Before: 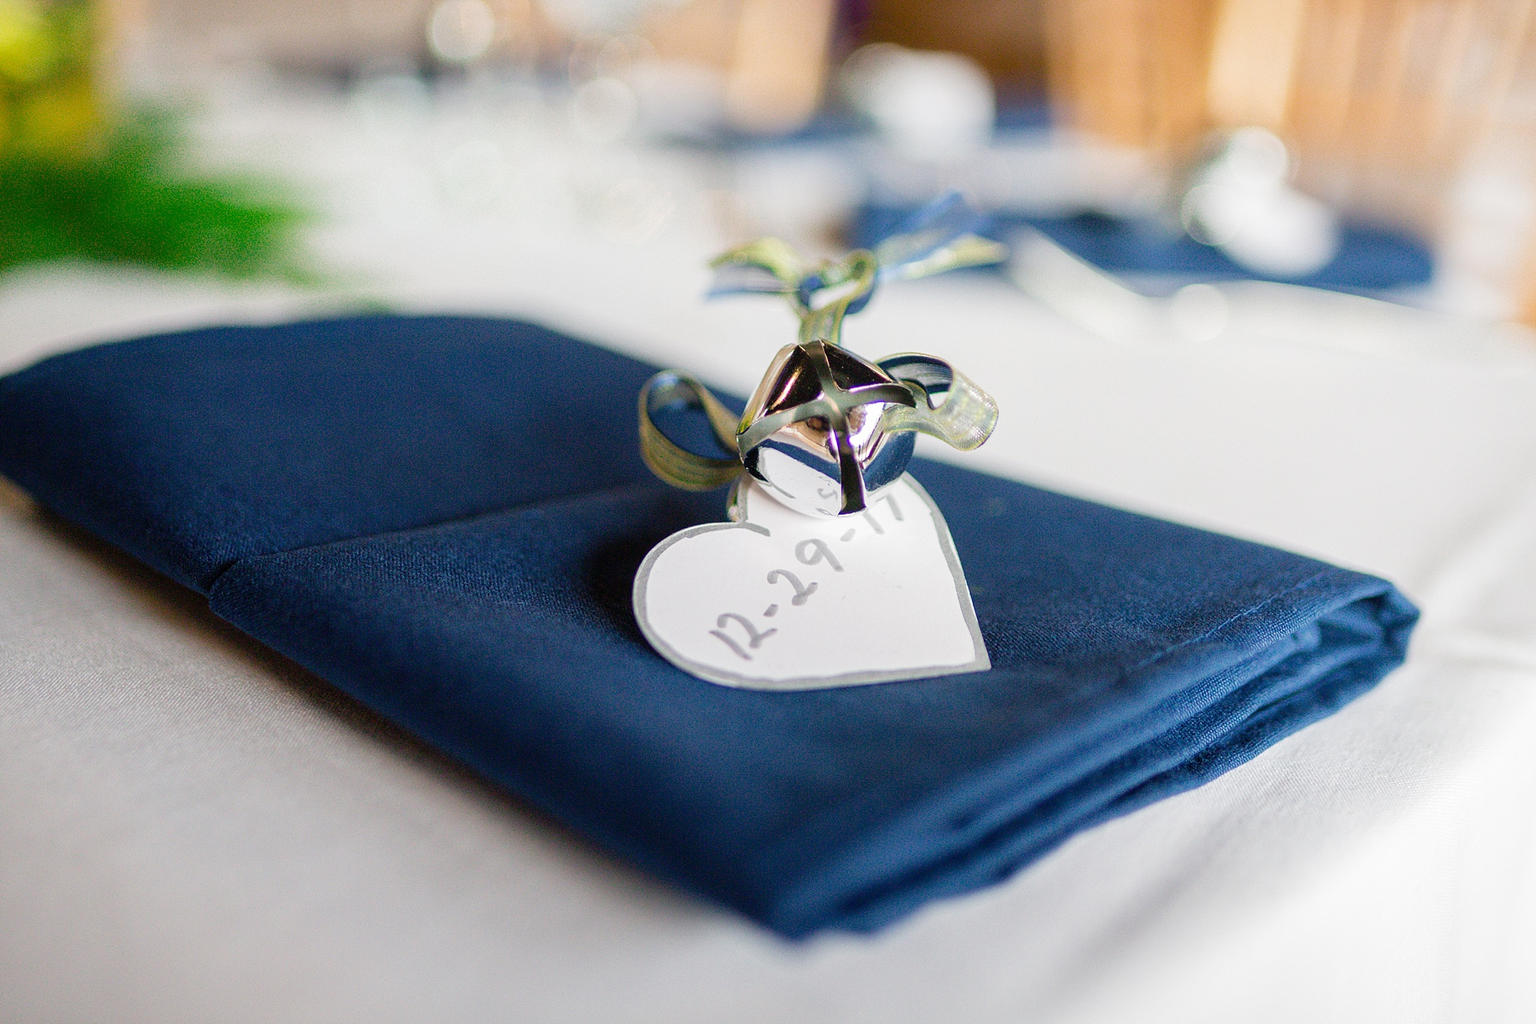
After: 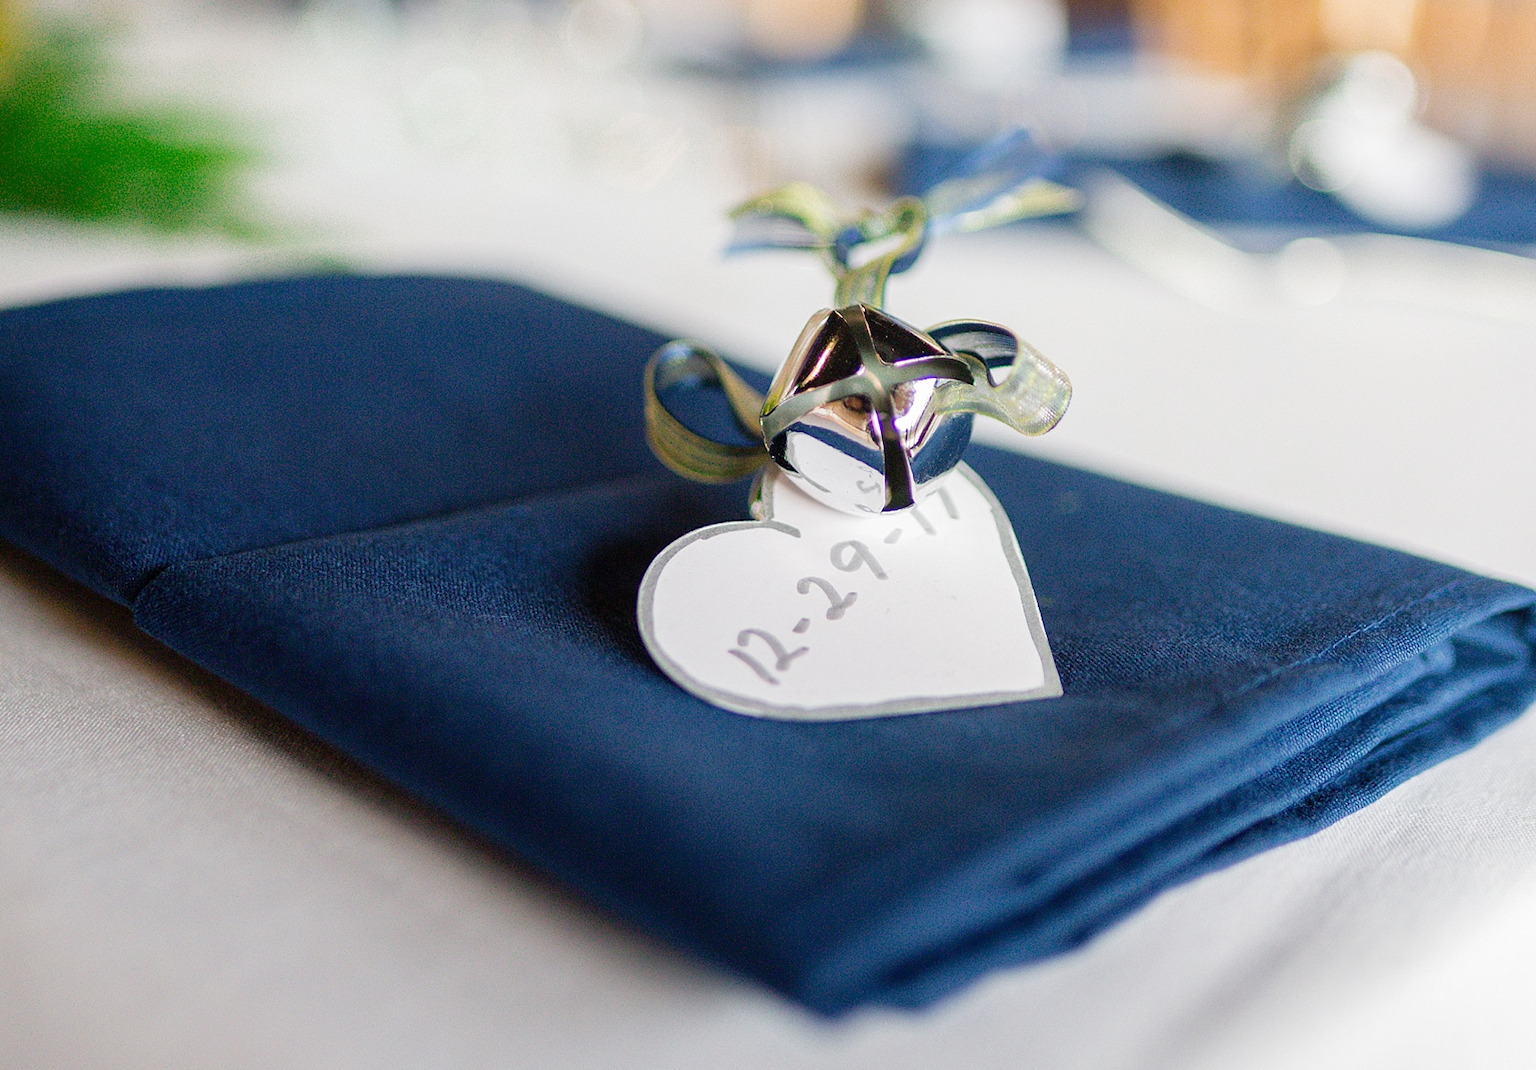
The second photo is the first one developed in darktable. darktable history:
crop: left 6.318%, top 8.263%, right 9.534%, bottom 3.71%
